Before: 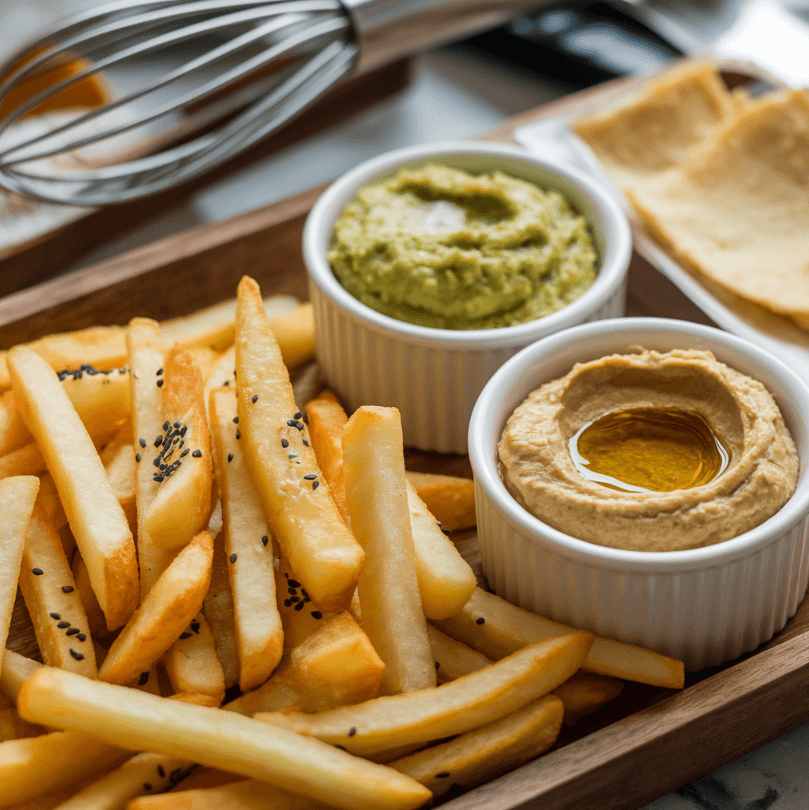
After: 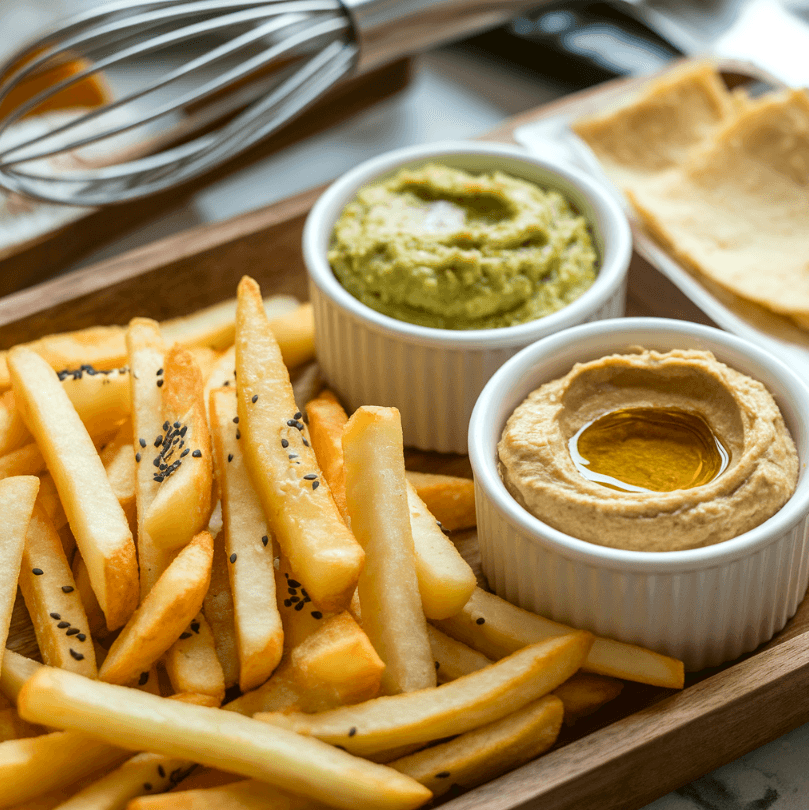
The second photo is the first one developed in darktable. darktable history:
color balance: lift [1.004, 1.002, 1.002, 0.998], gamma [1, 1.007, 1.002, 0.993], gain [1, 0.977, 1.013, 1.023], contrast -3.64%
exposure: black level correction 0.001, exposure 0.3 EV, compensate highlight preservation false
